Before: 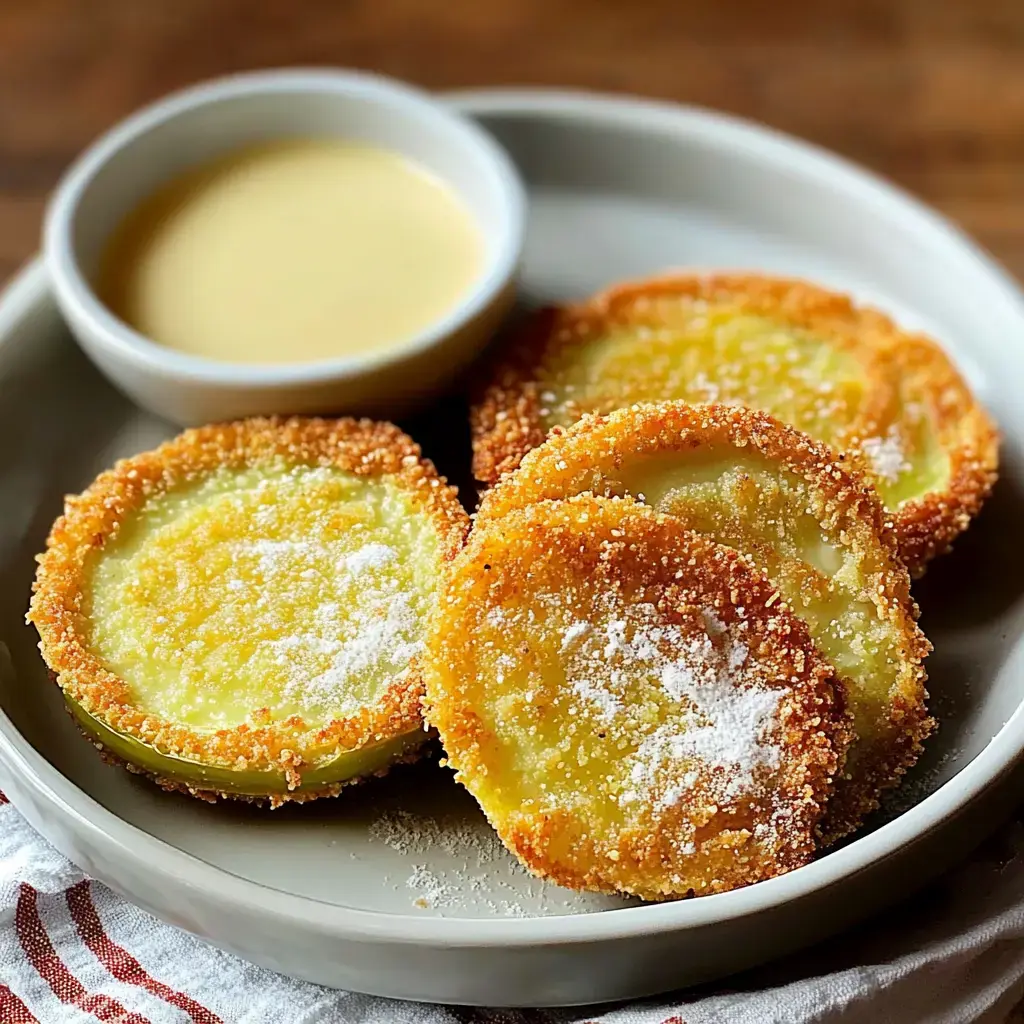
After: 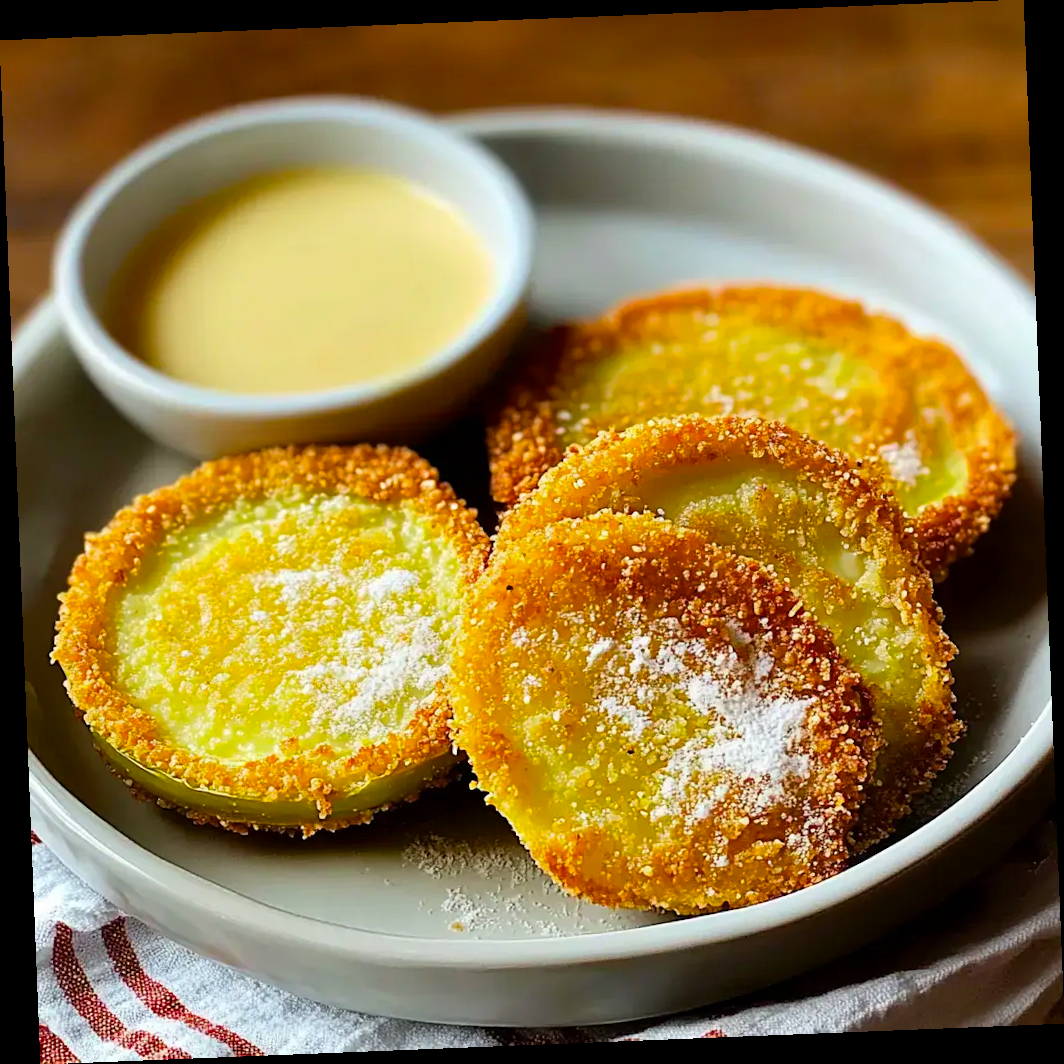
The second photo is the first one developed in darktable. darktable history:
color balance rgb: perceptual saturation grading › global saturation 25%, global vibrance 20%
rotate and perspective: rotation -2.29°, automatic cropping off
